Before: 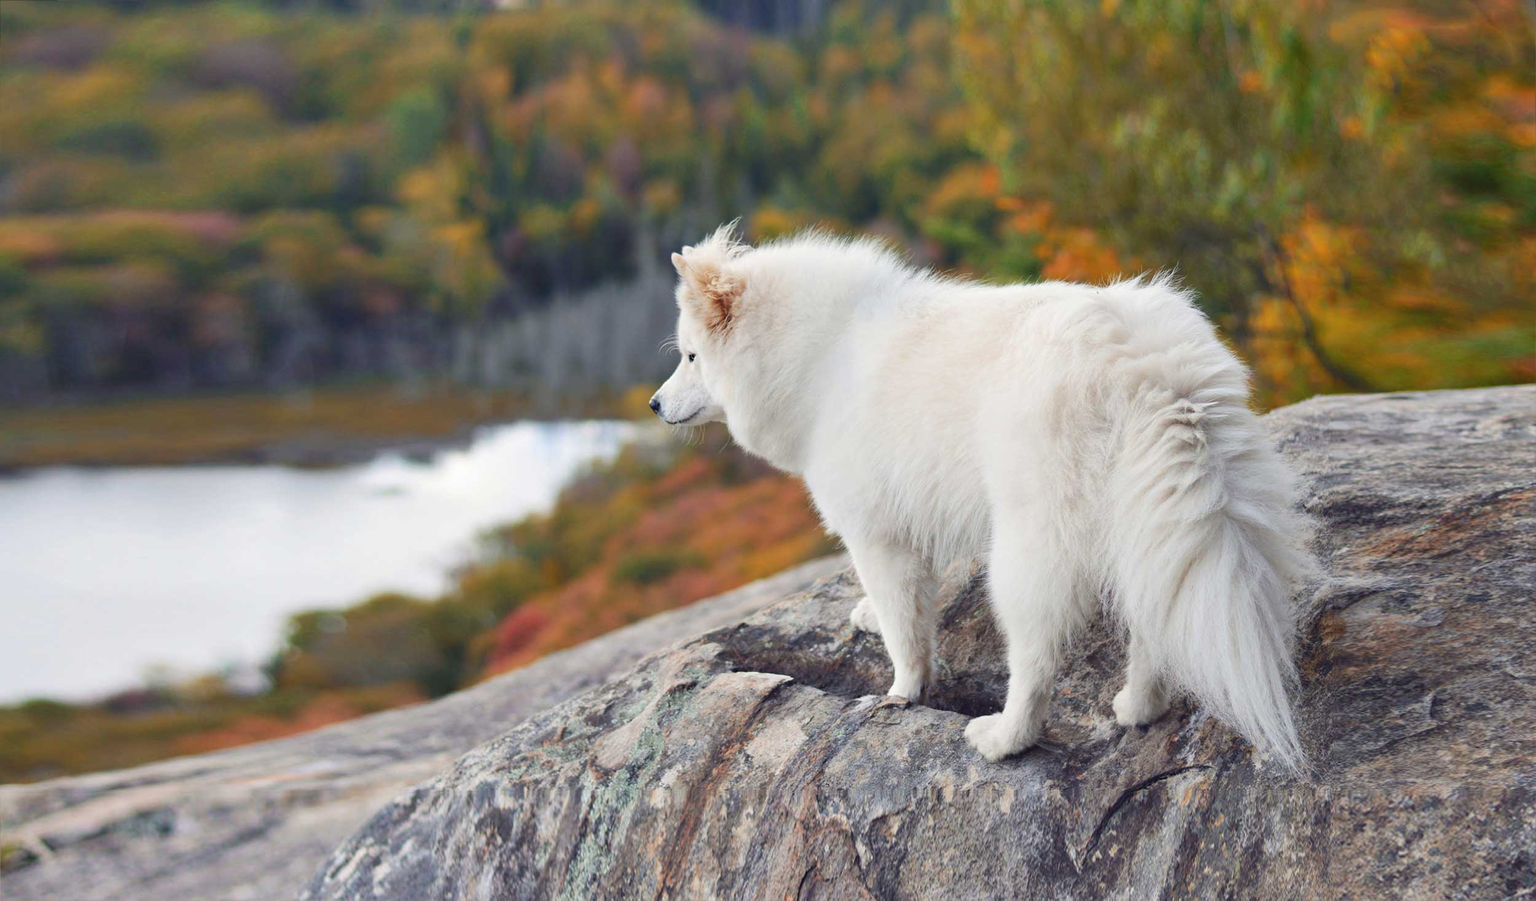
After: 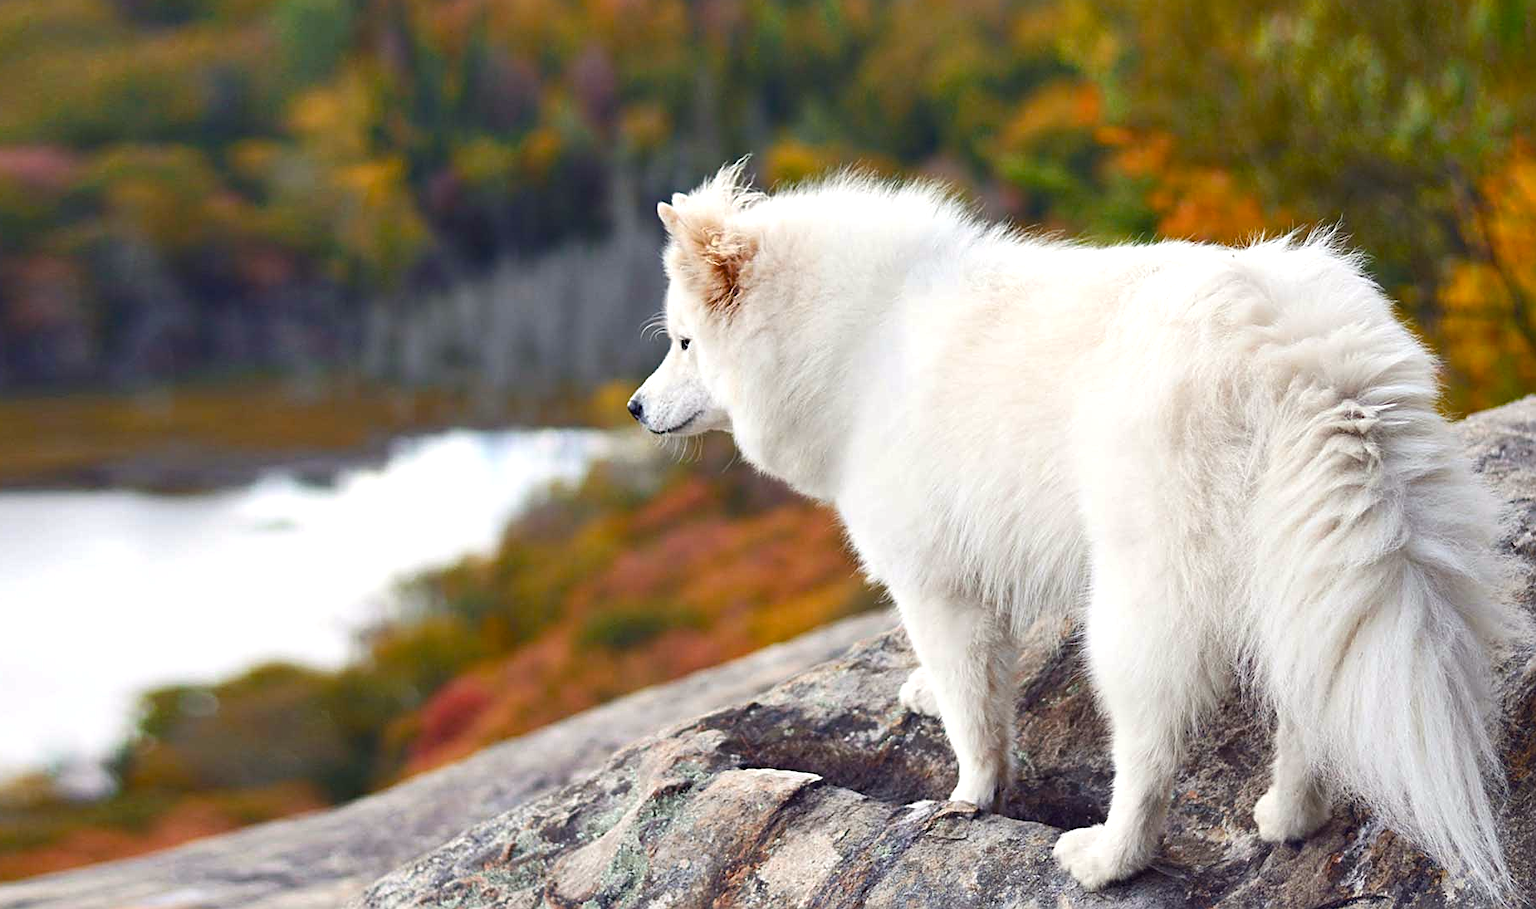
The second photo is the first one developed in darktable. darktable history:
color balance rgb: power › luminance 1.125%, power › chroma 0.394%, power › hue 31.69°, white fulcrum 0.07 EV, perceptual saturation grading › global saturation 13.839%, perceptual saturation grading › highlights -24.889%, perceptual saturation grading › shadows 29.475%, perceptual brilliance grading › global brilliance -18.279%, perceptual brilliance grading › highlights 28.271%, global vibrance 20%
crop and rotate: left 12.08%, top 11.475%, right 13.899%, bottom 13.764%
sharpen: on, module defaults
